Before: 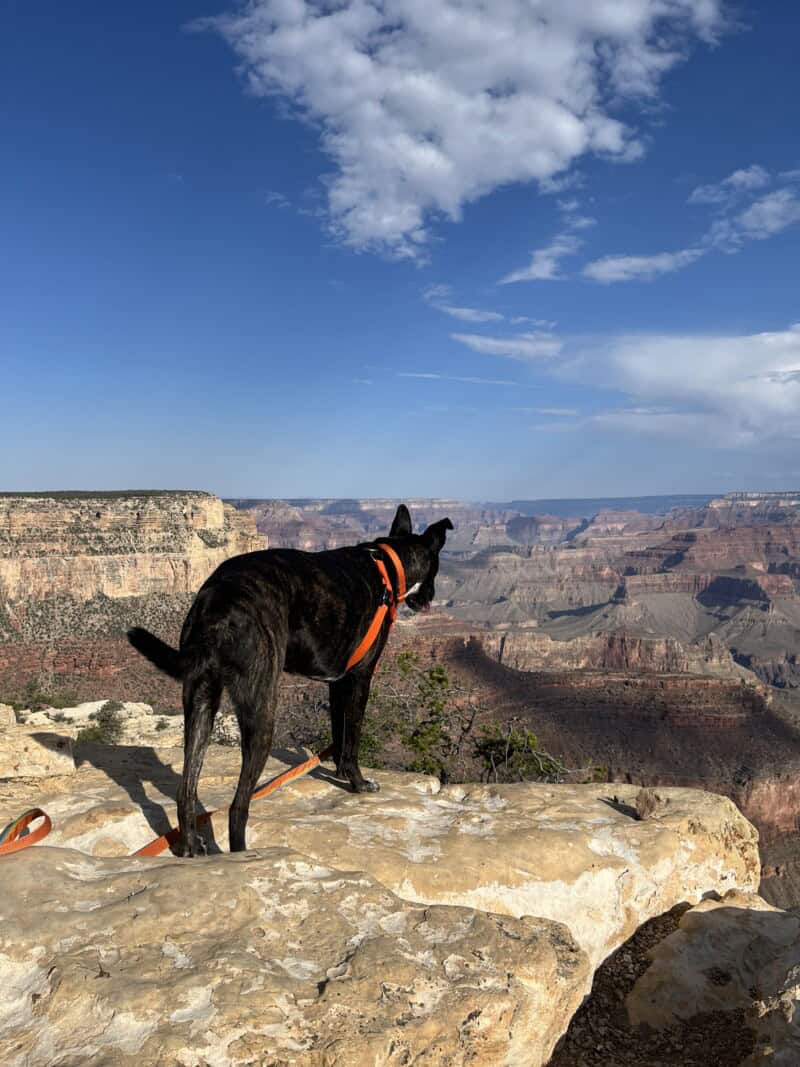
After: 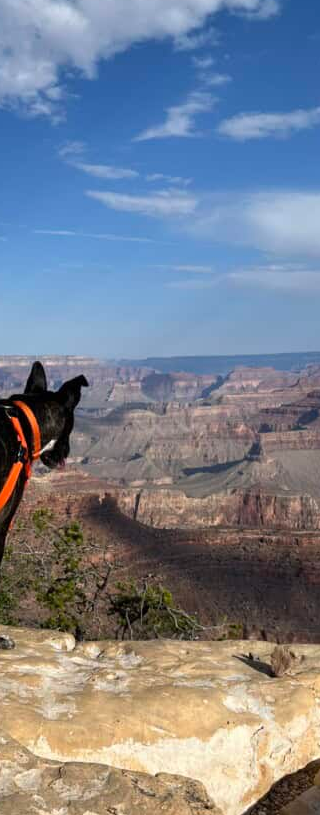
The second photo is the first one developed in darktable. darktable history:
crop: left 45.687%, top 13.49%, right 14.204%, bottom 10.074%
